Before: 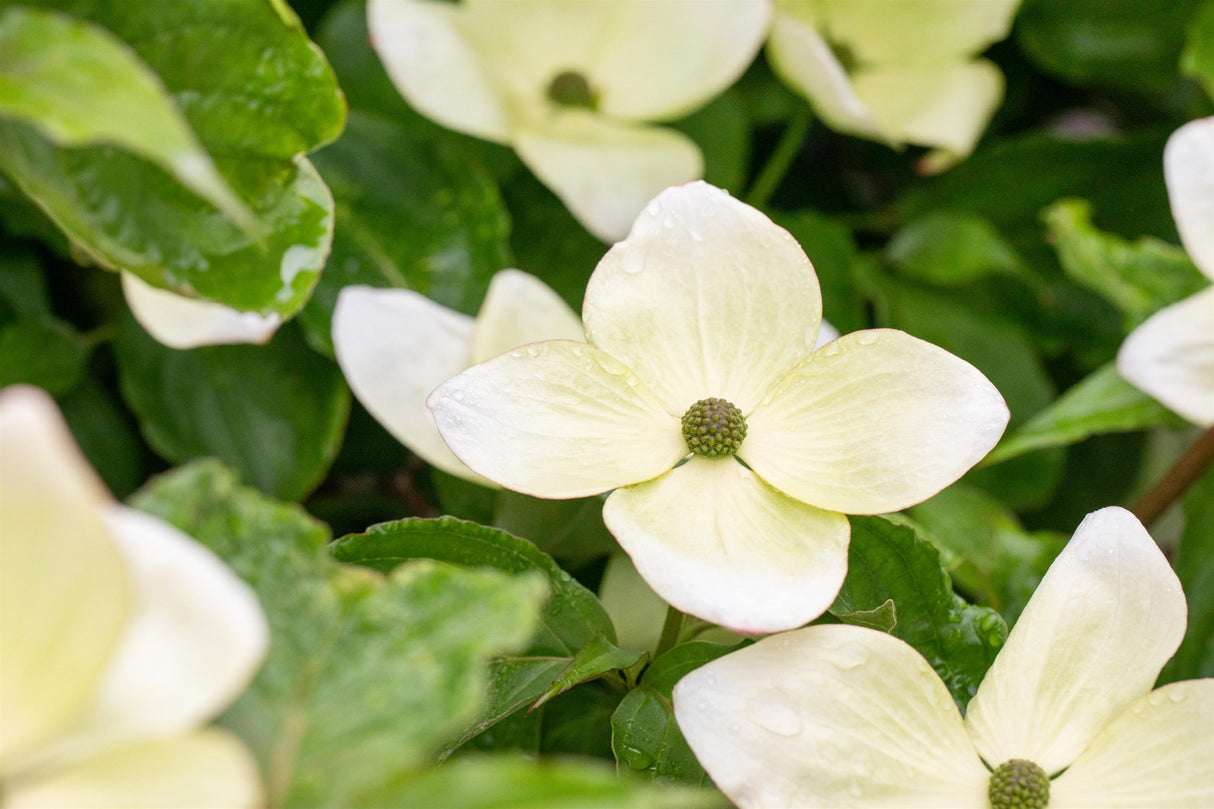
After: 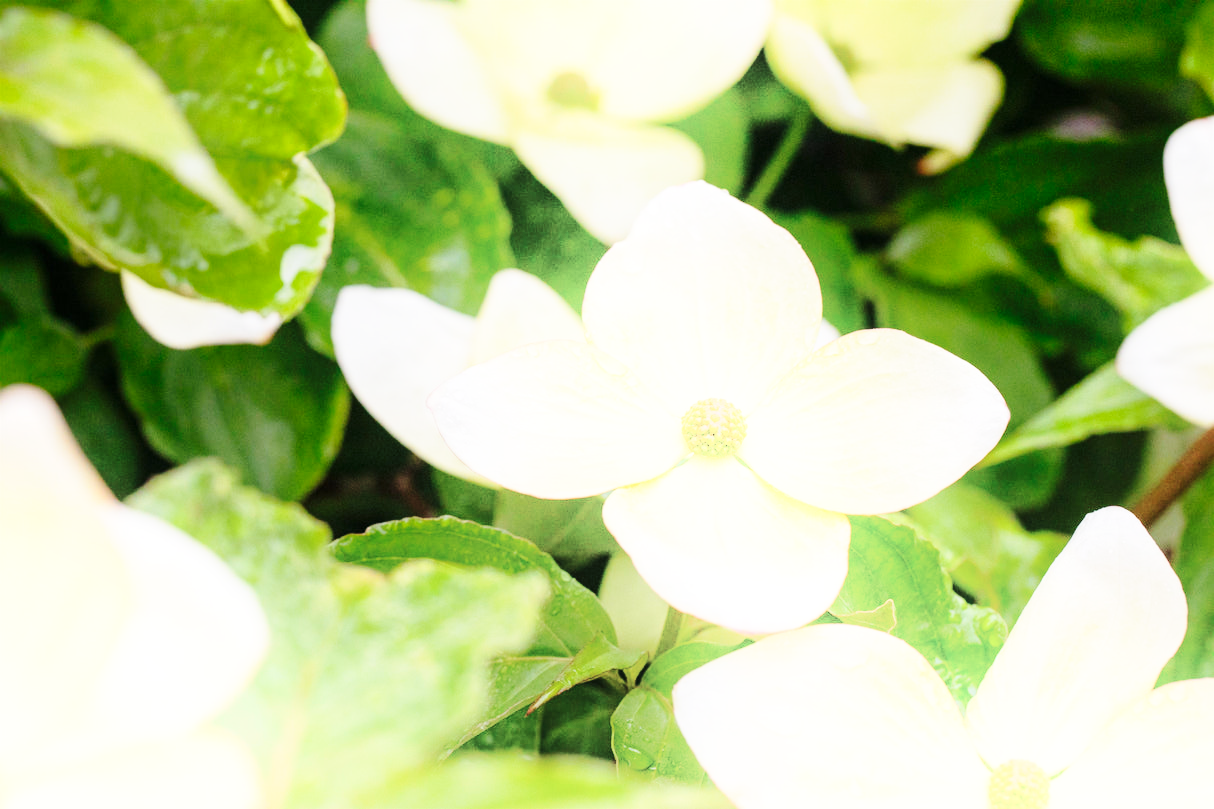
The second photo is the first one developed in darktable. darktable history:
tone equalizer: edges refinement/feathering 500, mask exposure compensation -1.57 EV, preserve details no
color correction: highlights b* 0.034, saturation 0.984
shadows and highlights: shadows -89.82, highlights 91.79, soften with gaussian
base curve: curves: ch0 [(0, 0) (0.028, 0.03) (0.121, 0.232) (0.46, 0.748) (0.859, 0.968) (1, 1)], preserve colors none
